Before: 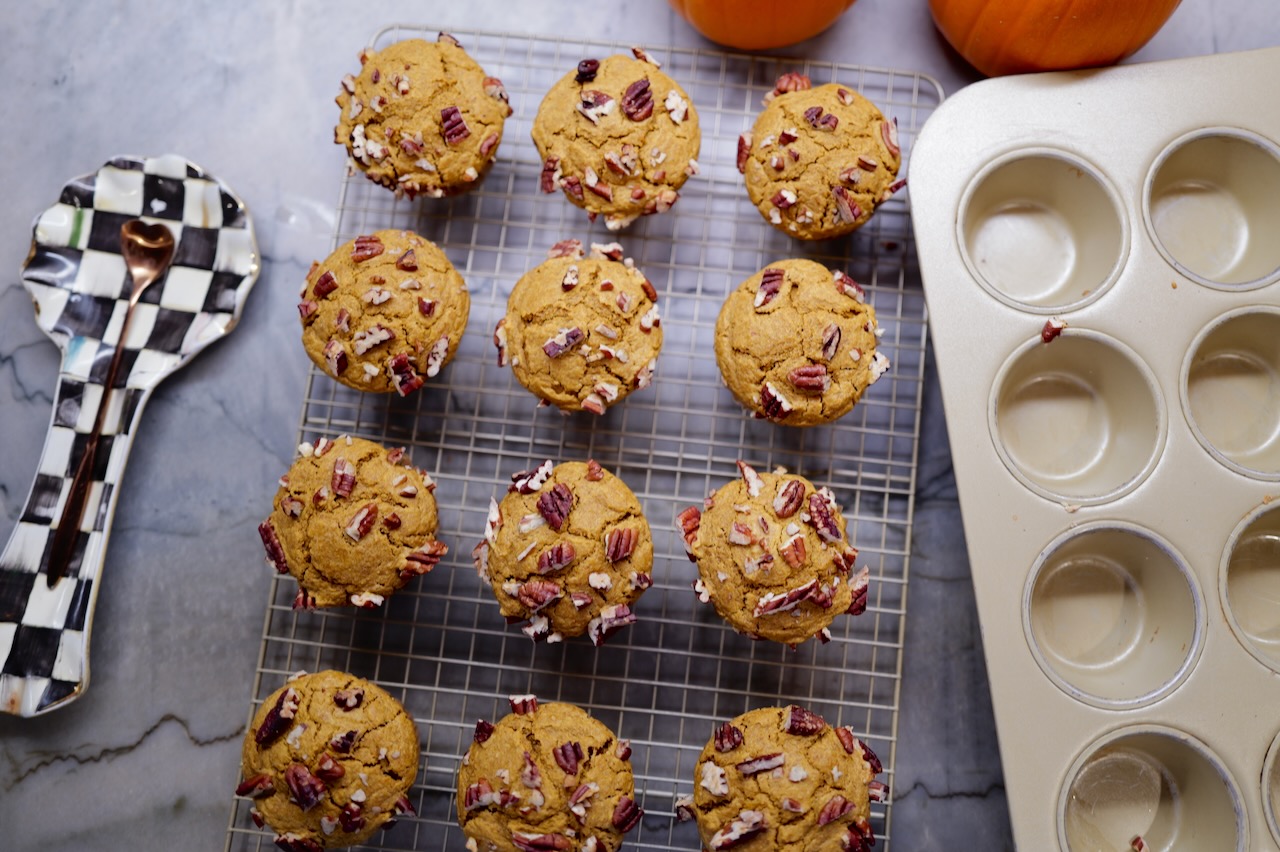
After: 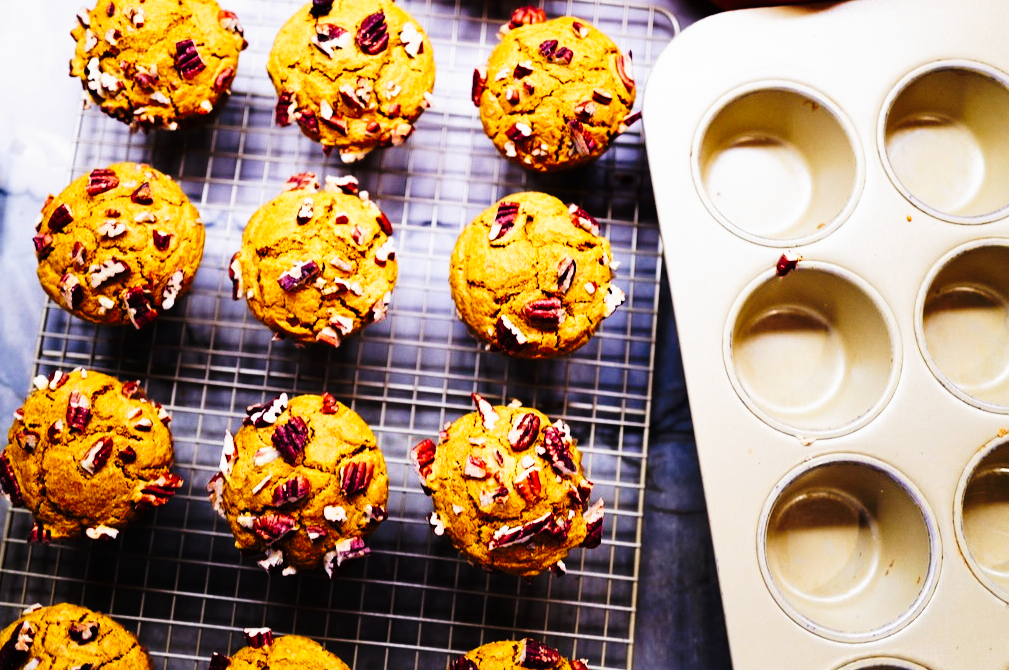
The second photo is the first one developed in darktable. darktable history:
tone curve: curves: ch0 [(0, 0) (0.003, 0.004) (0.011, 0.006) (0.025, 0.008) (0.044, 0.012) (0.069, 0.017) (0.1, 0.021) (0.136, 0.029) (0.177, 0.043) (0.224, 0.062) (0.277, 0.108) (0.335, 0.166) (0.399, 0.301) (0.468, 0.467) (0.543, 0.64) (0.623, 0.803) (0.709, 0.908) (0.801, 0.969) (0.898, 0.988) (1, 1)], preserve colors none
grain: coarseness 0.09 ISO, strength 10%
crop and rotate: left 20.74%, top 7.912%, right 0.375%, bottom 13.378%
